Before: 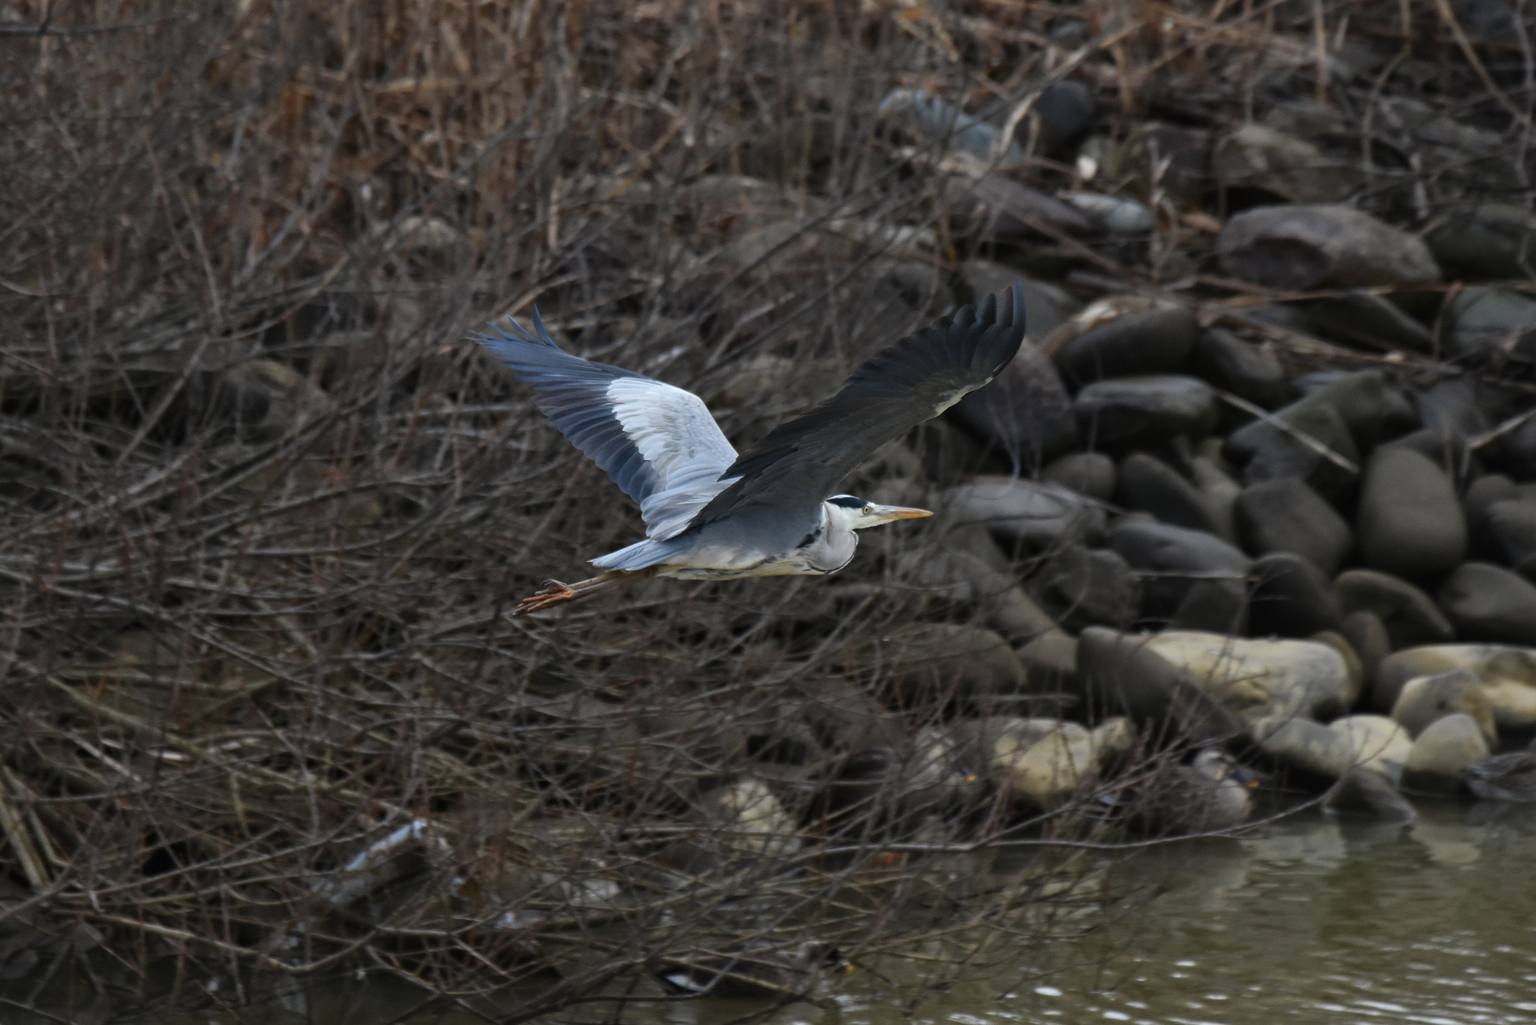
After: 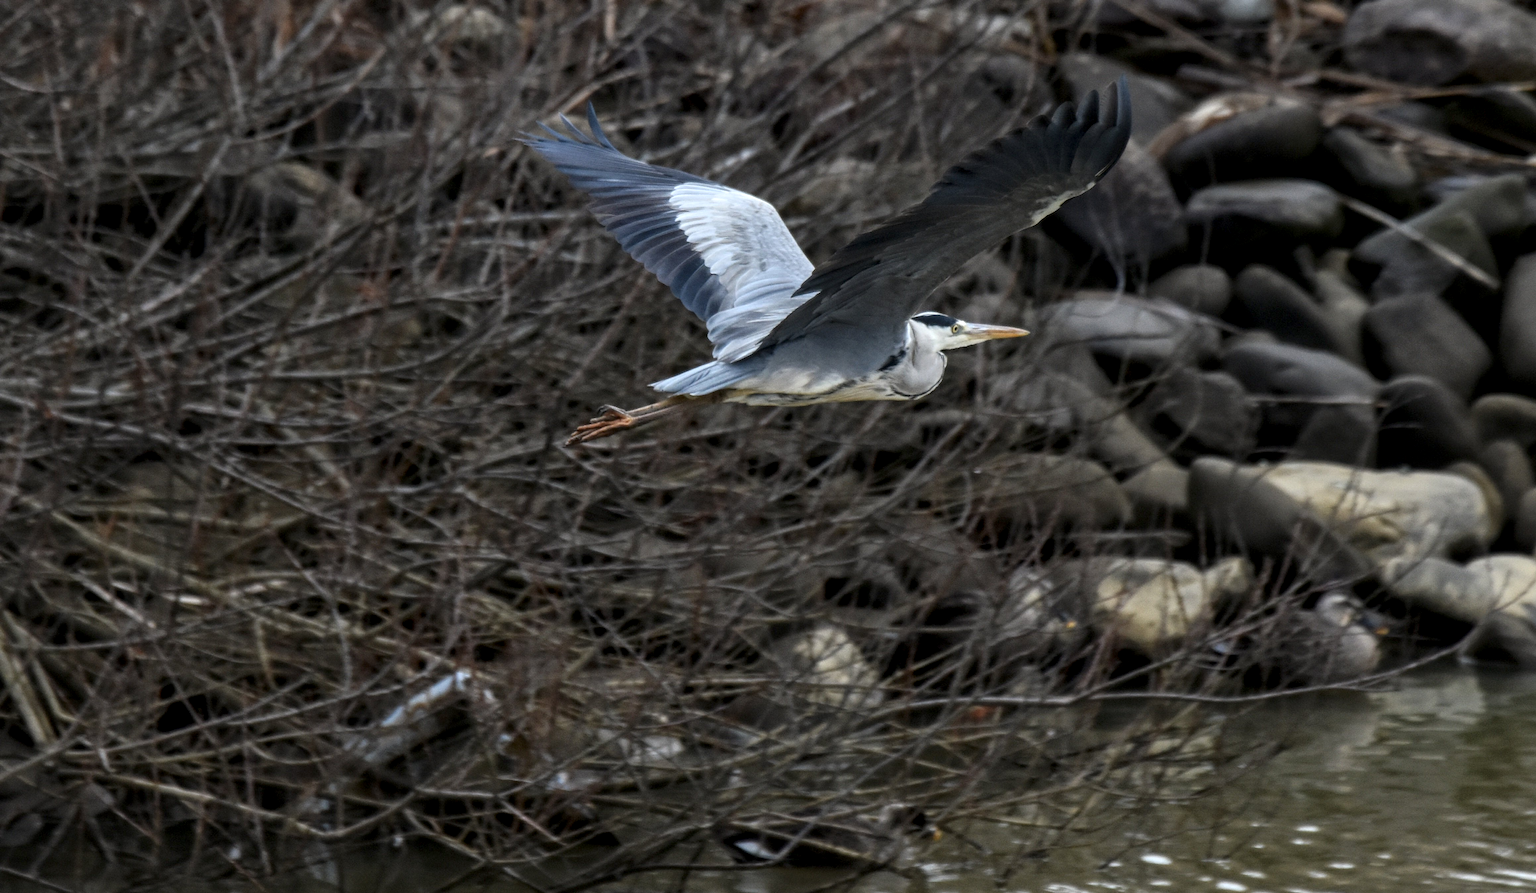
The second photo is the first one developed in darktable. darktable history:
local contrast: highlights 59%, detail 146%
crop: top 20.704%, right 9.316%, bottom 0.232%
